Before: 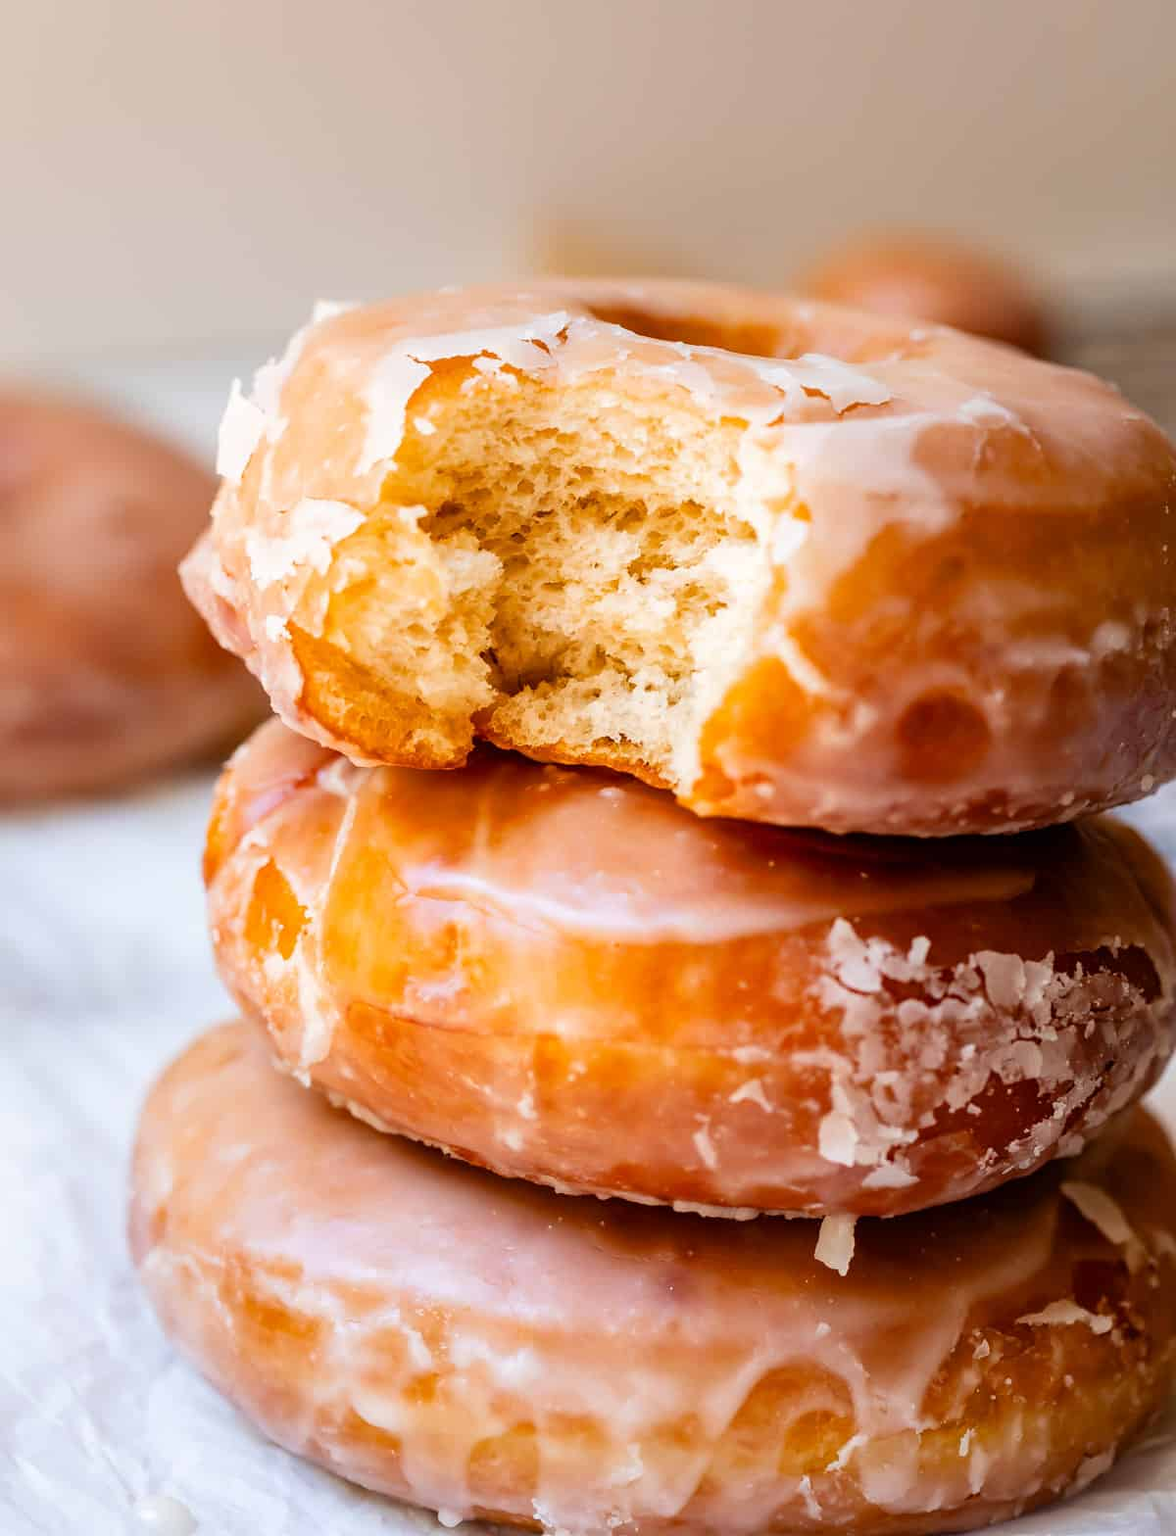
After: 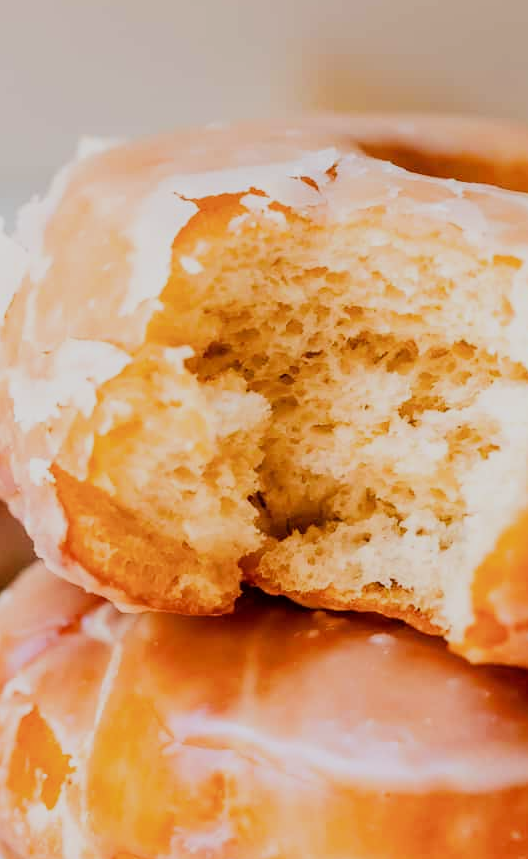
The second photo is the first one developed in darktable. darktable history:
crop: left 20.248%, top 10.86%, right 35.675%, bottom 34.321%
filmic rgb: black relative exposure -7.65 EV, white relative exposure 4.56 EV, hardness 3.61, contrast 1.05
